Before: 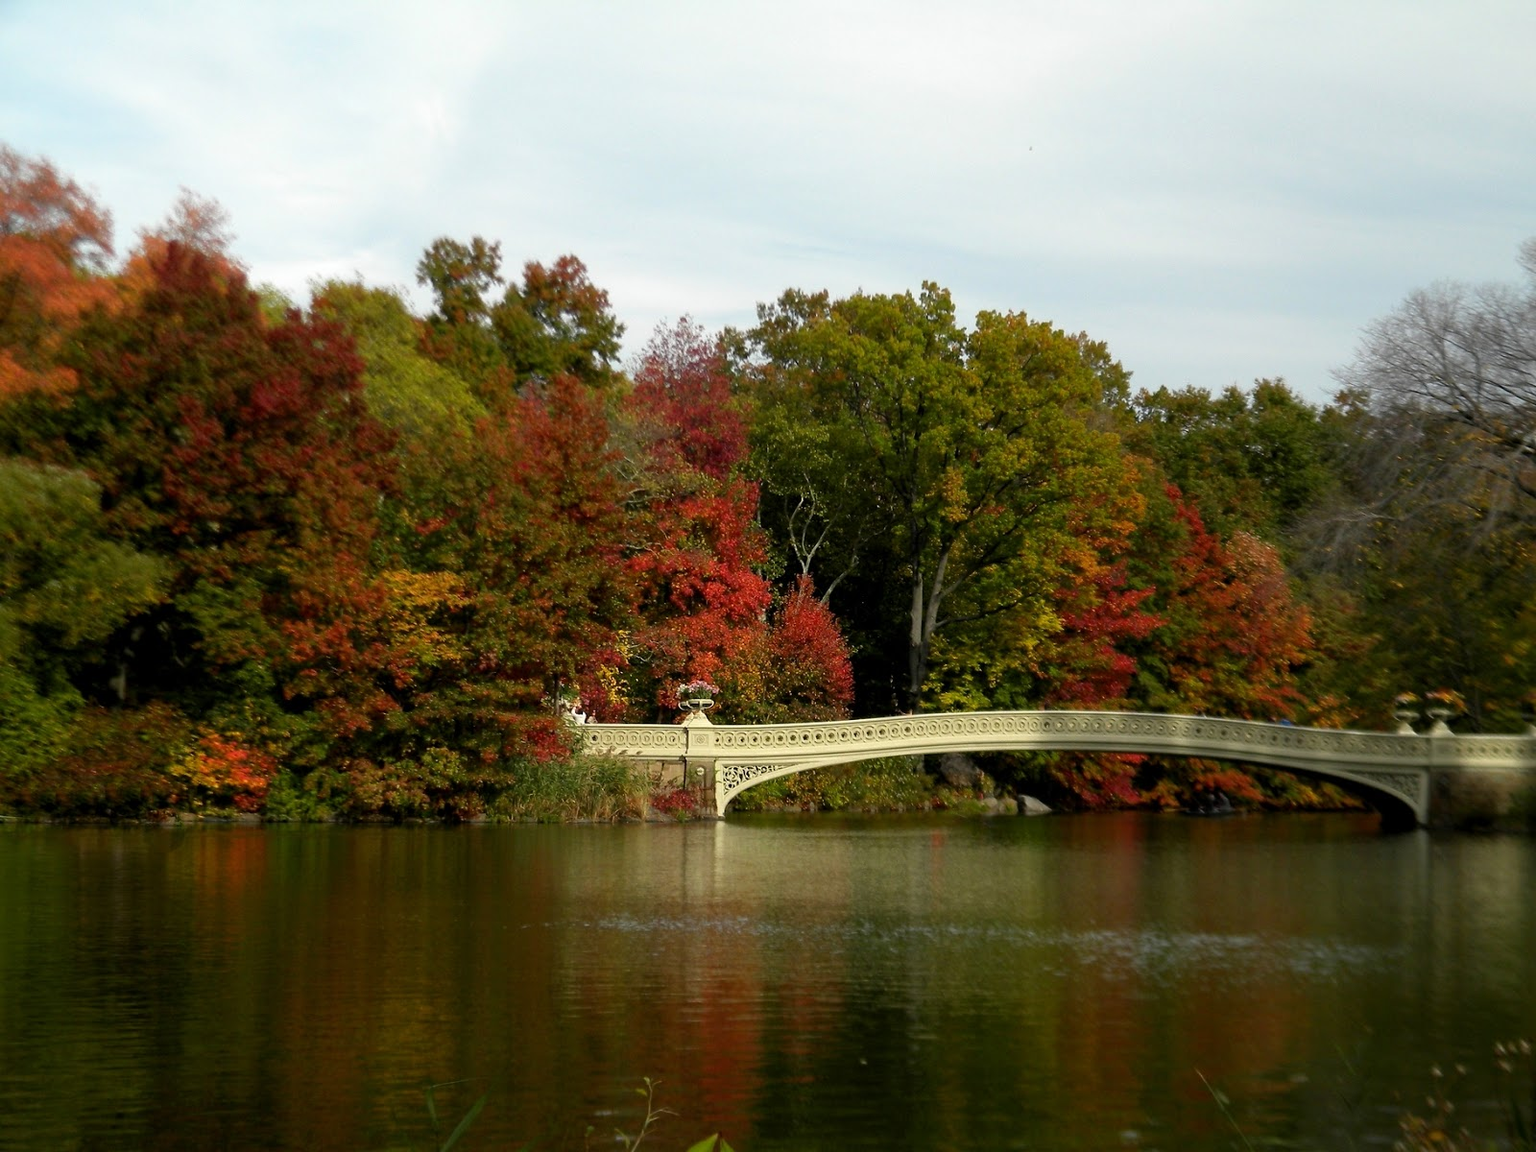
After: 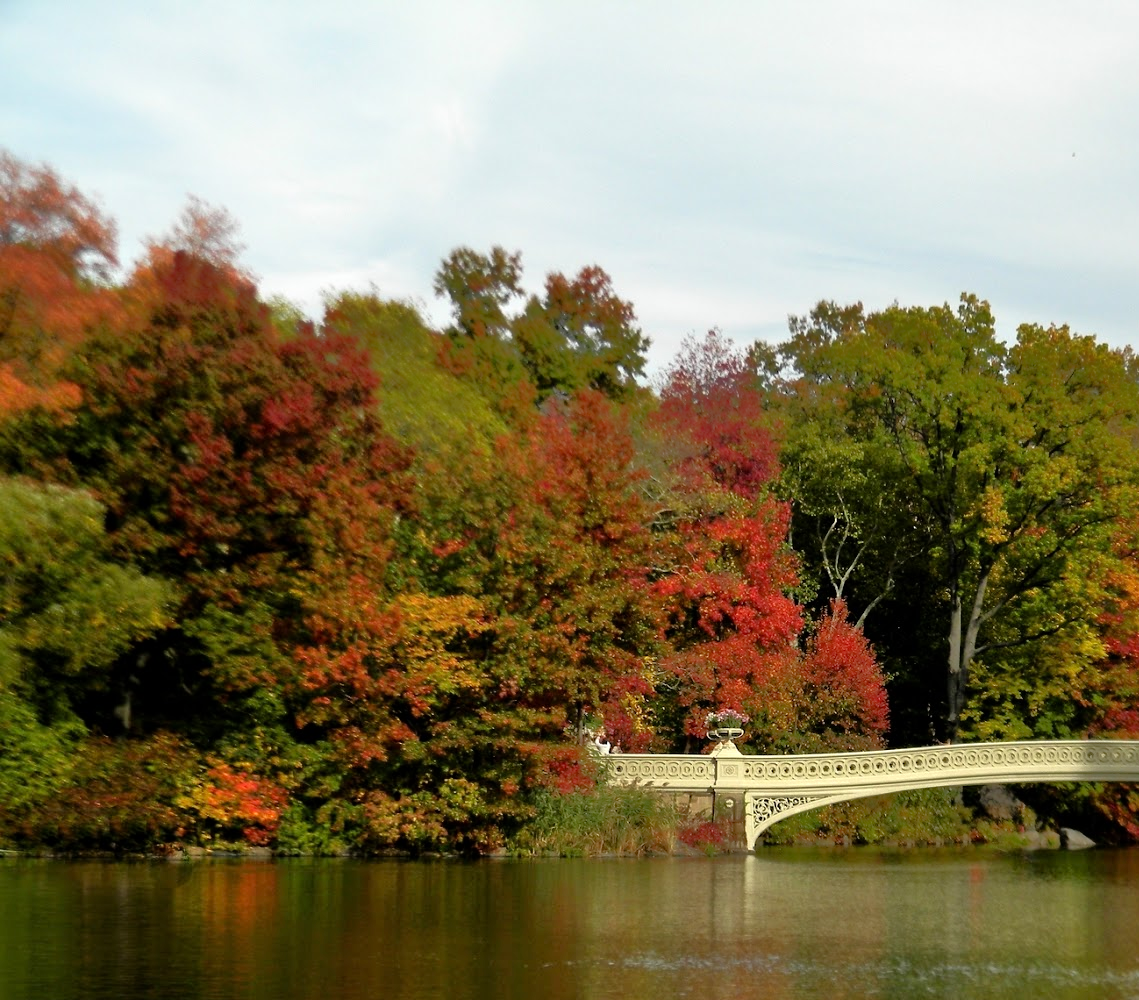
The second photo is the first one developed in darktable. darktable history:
tone equalizer: -8 EV -0.526 EV, -7 EV -0.337 EV, -6 EV -0.089 EV, -5 EV 0.448 EV, -4 EV 0.967 EV, -3 EV 0.783 EV, -2 EV -0.013 EV, -1 EV 0.14 EV, +0 EV -0.018 EV
crop: right 28.8%, bottom 16.645%
